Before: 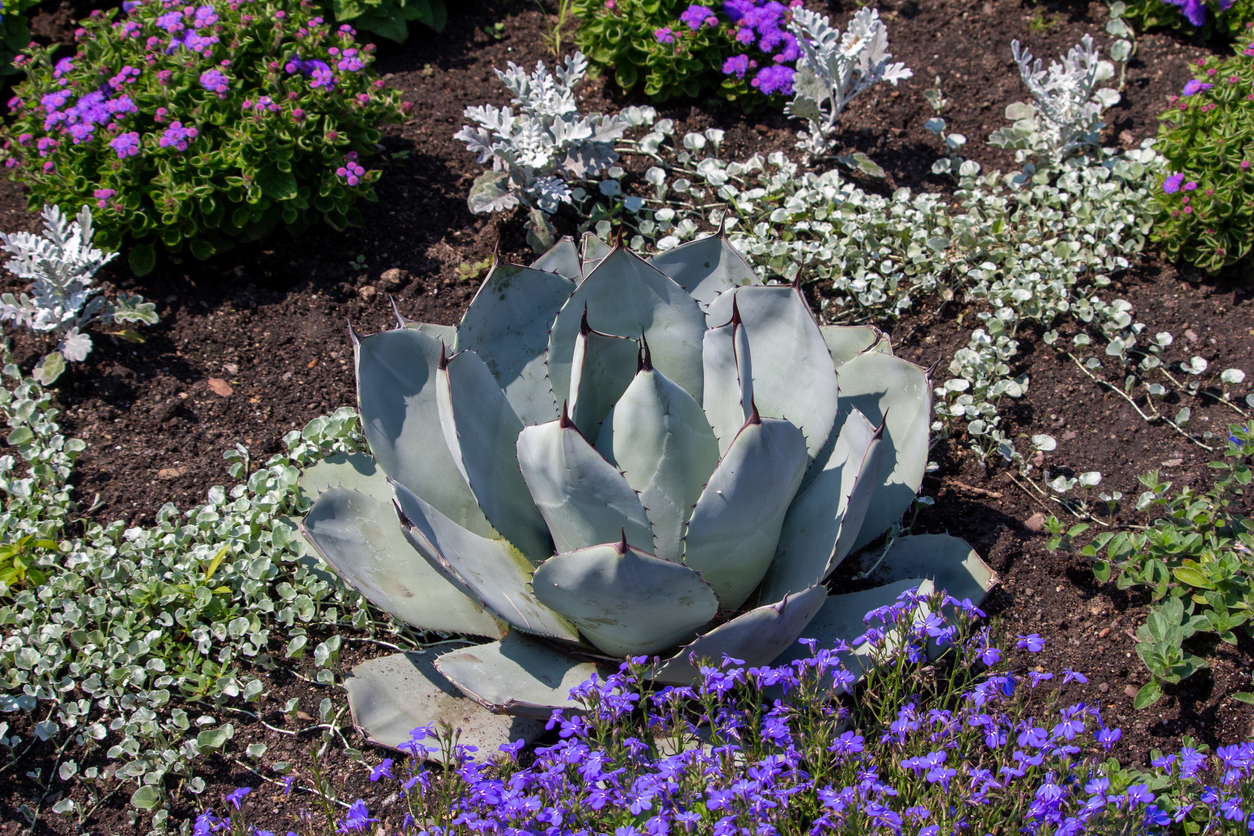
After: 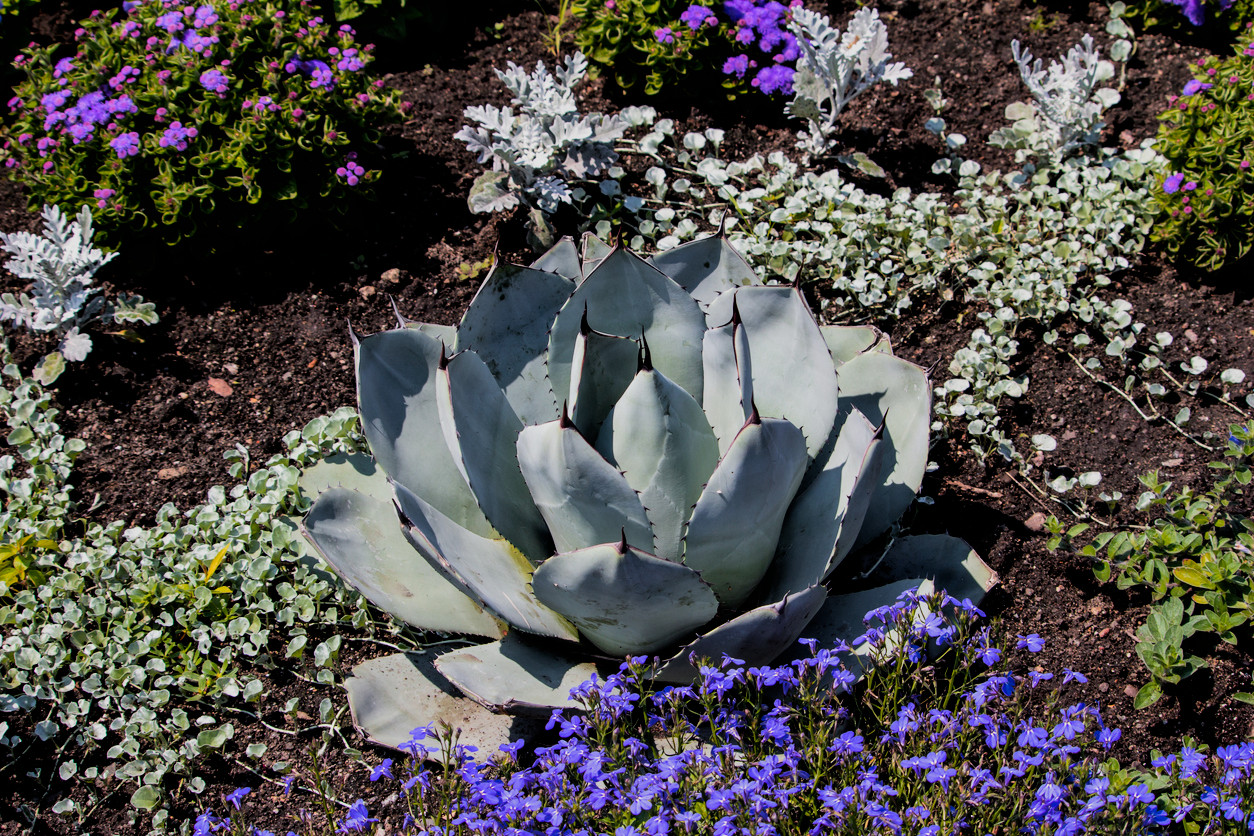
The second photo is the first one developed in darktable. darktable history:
filmic rgb: black relative exposure -5.07 EV, white relative exposure 3.99 EV, hardness 2.88, contrast 1.298, highlights saturation mix -31.25%
color zones: curves: ch1 [(0.24, 0.629) (0.75, 0.5)]; ch2 [(0.255, 0.454) (0.745, 0.491)]
